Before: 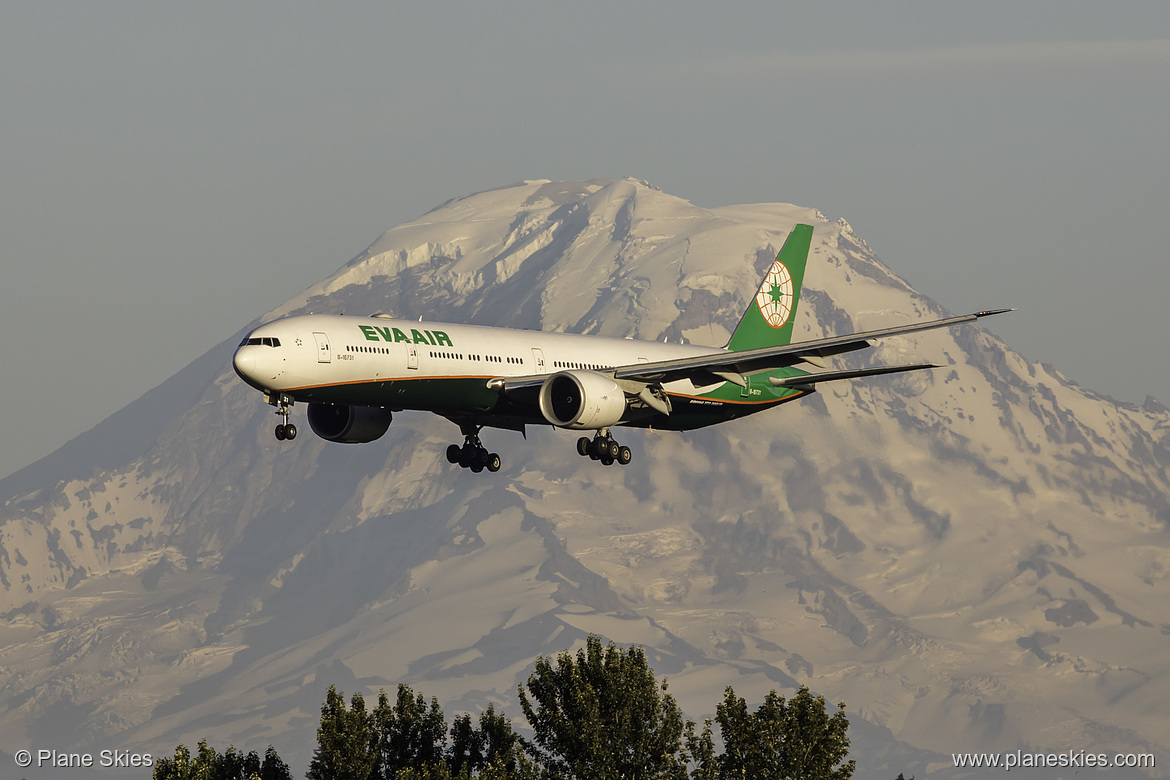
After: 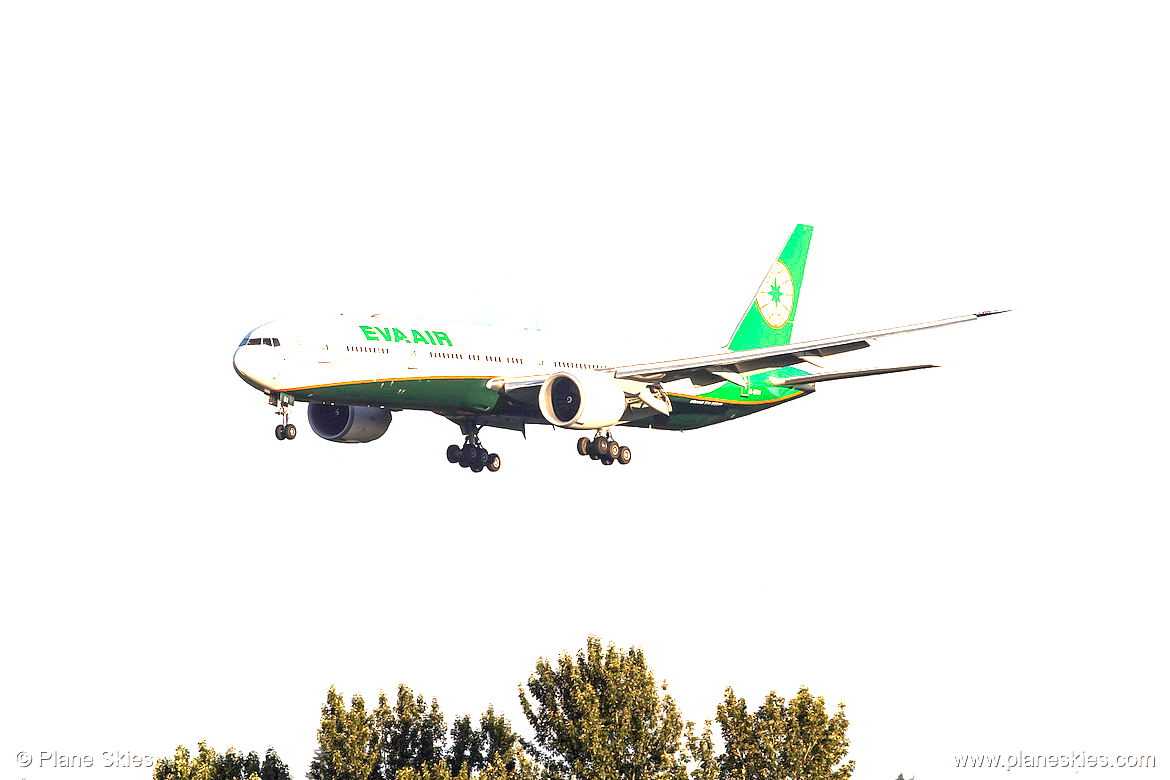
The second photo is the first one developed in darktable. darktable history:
exposure: exposure 2.236 EV, compensate highlight preservation false
local contrast: highlights 98%, shadows 88%, detail 160%, midtone range 0.2
